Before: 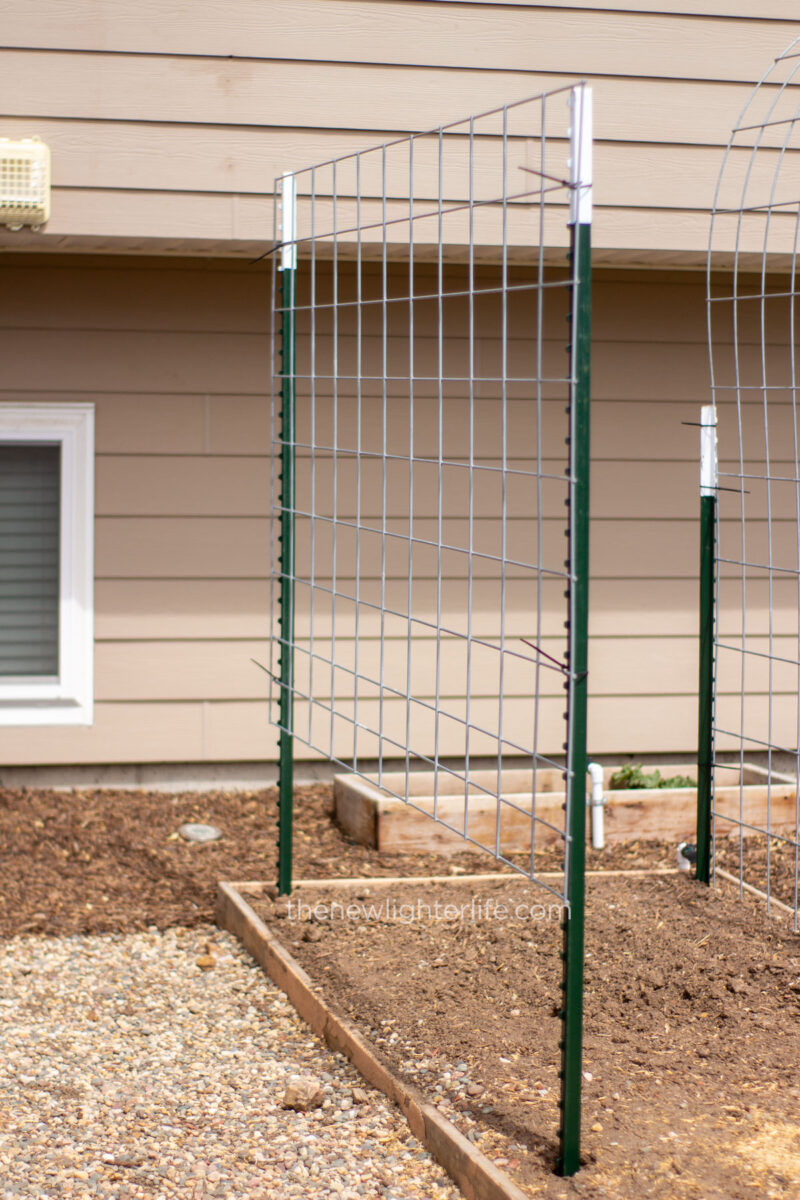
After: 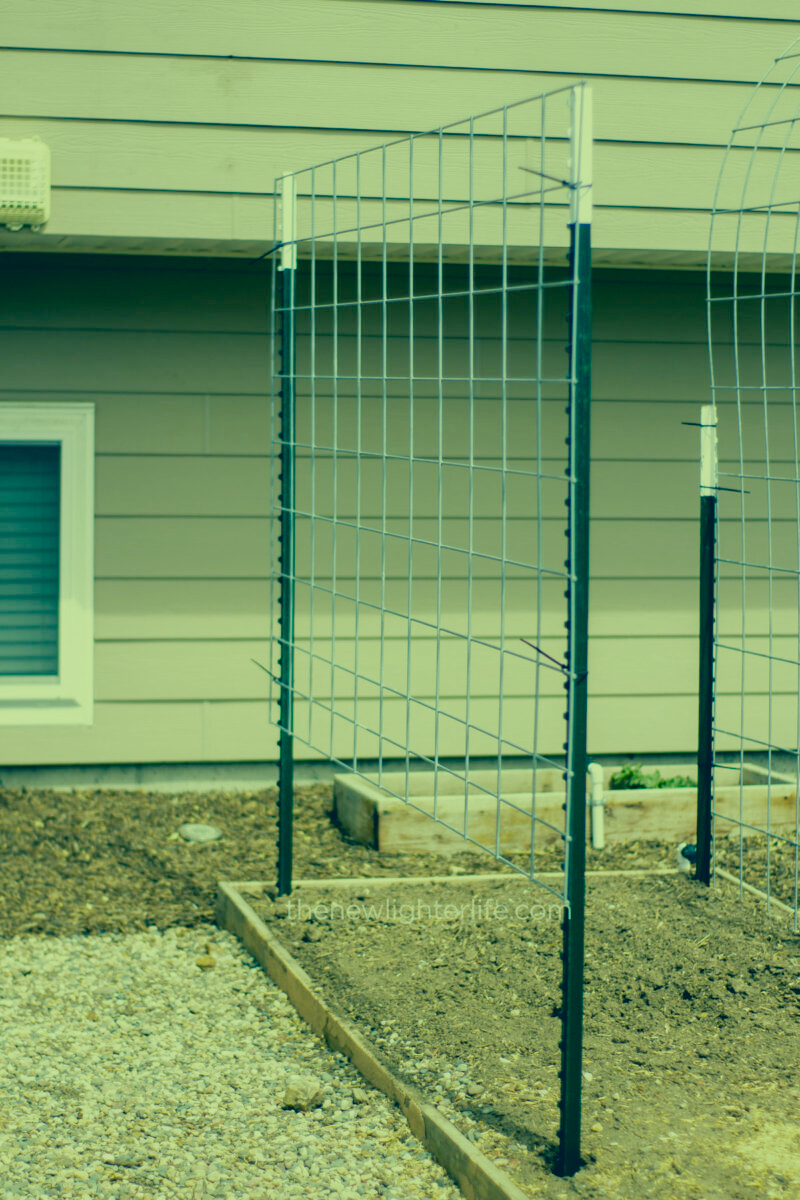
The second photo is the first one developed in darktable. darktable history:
filmic rgb: black relative exposure -7.98 EV, white relative exposure 4.06 EV, threshold 5.96 EV, hardness 4.15, preserve chrominance no, color science v5 (2021), enable highlight reconstruction true
color correction: highlights a* -15.72, highlights b* 39.79, shadows a* -39.99, shadows b* -26.91
